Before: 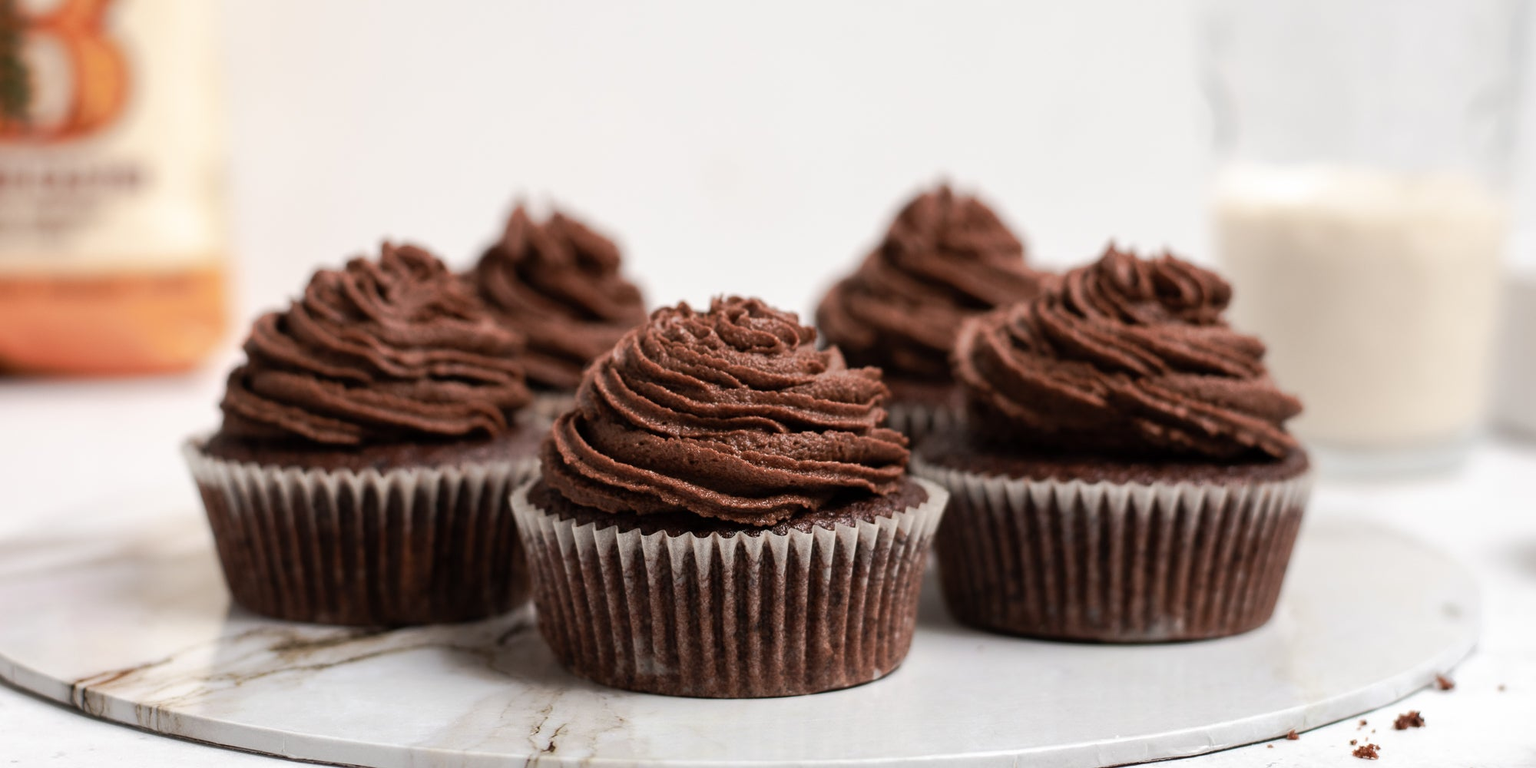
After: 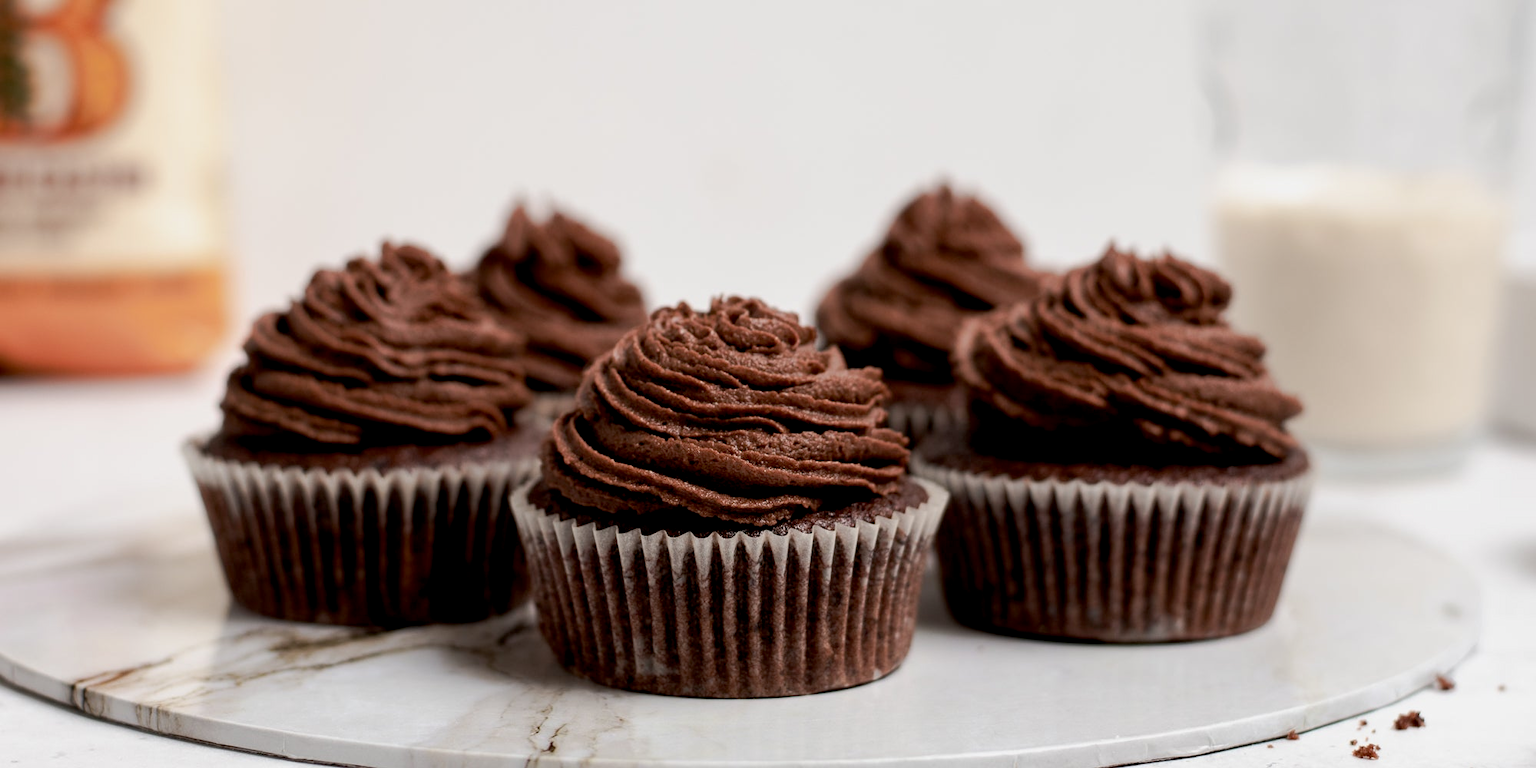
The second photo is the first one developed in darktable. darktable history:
exposure: black level correction 0.009, exposure -0.167 EV, compensate highlight preservation false
